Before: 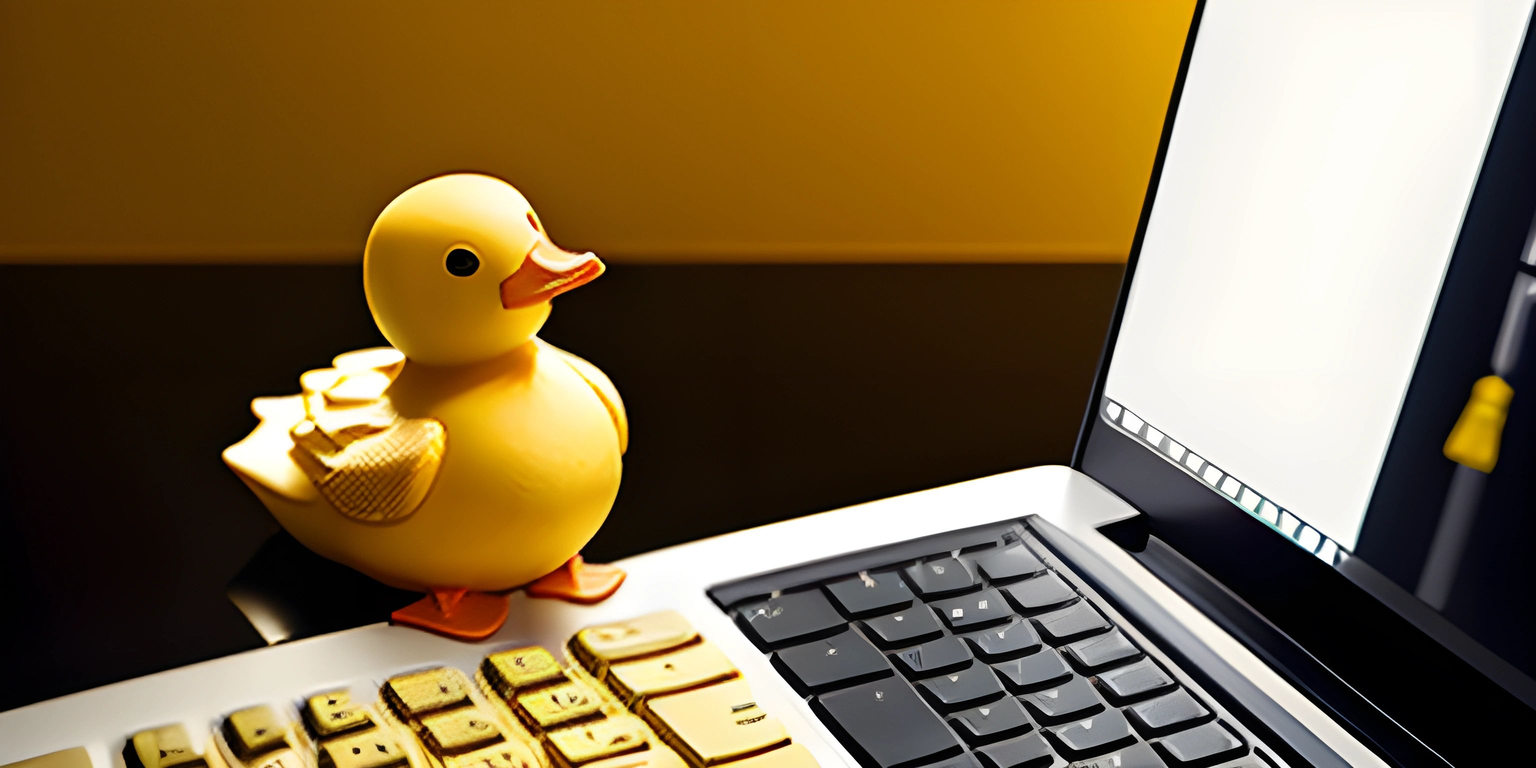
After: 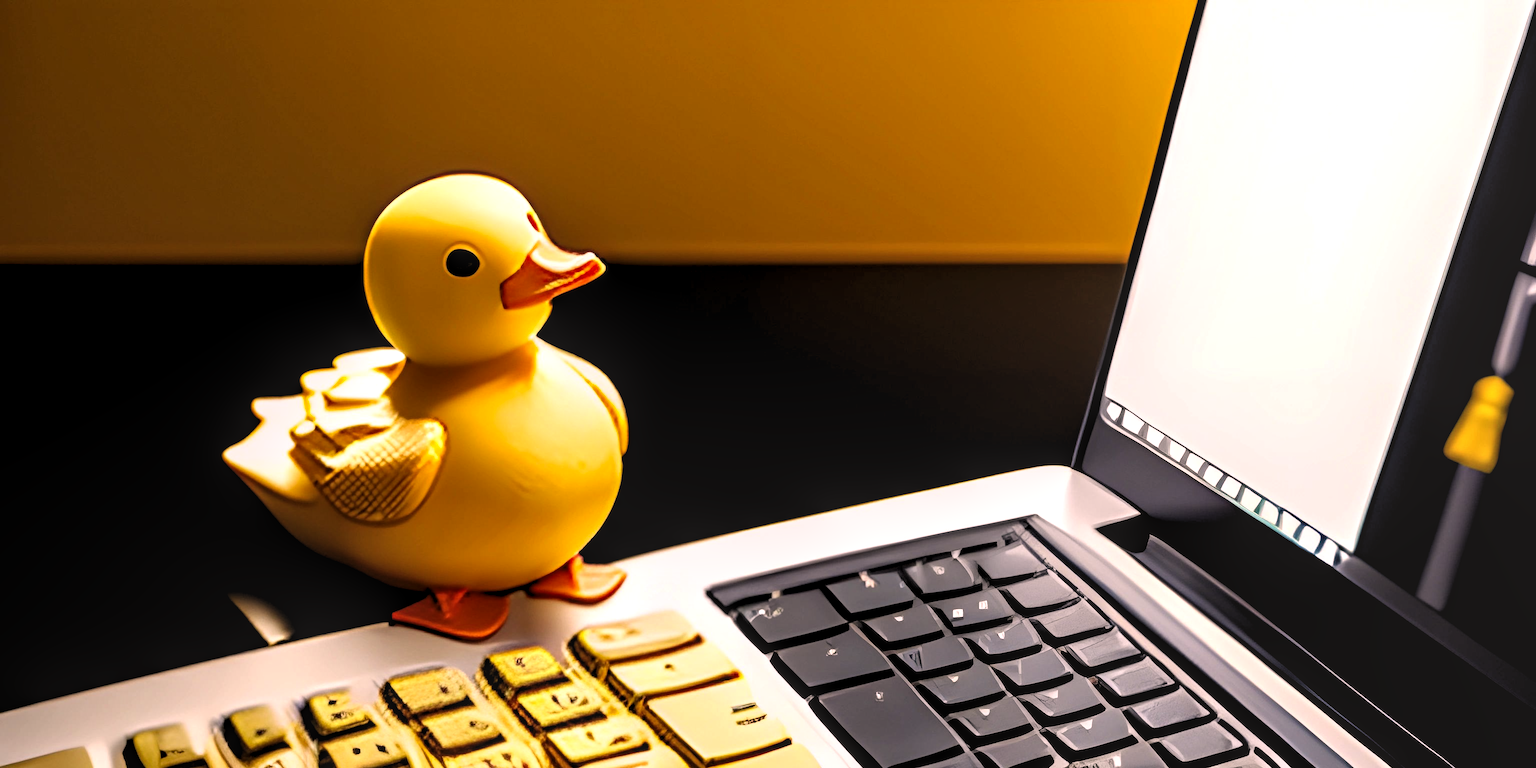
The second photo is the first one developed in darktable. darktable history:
color correction: highlights a* 12.46, highlights b* 5.42
levels: levels [0.062, 0.494, 0.925]
local contrast: on, module defaults
